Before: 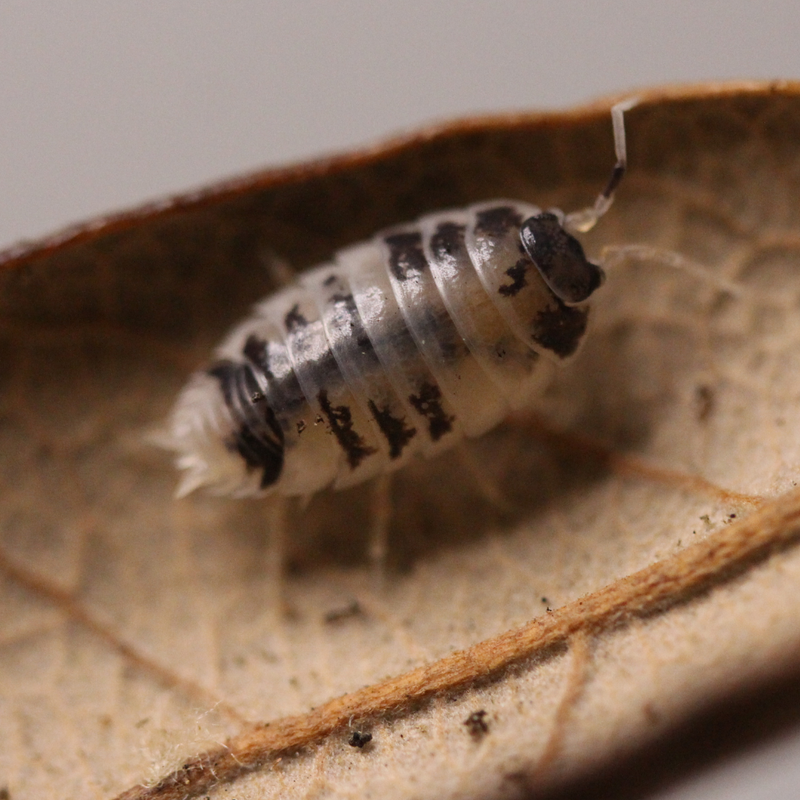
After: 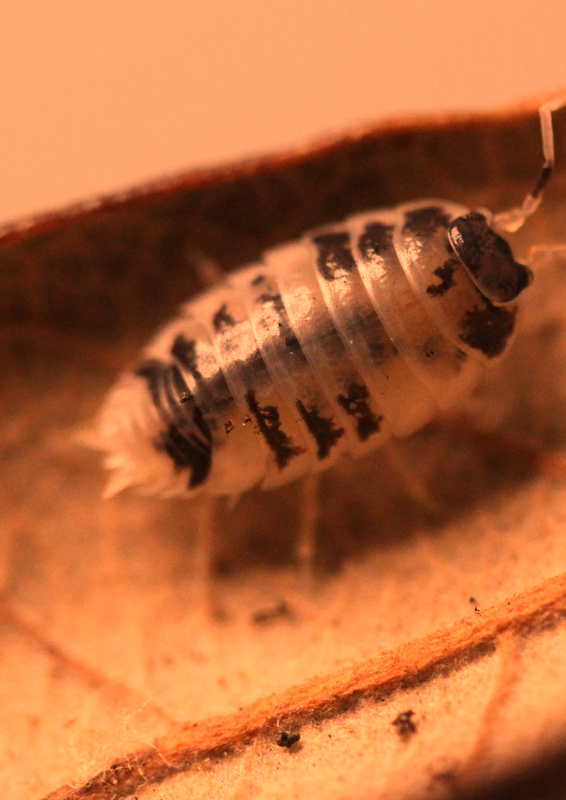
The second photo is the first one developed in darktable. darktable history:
crop and rotate: left 9.061%, right 20.142%
white balance: red 1.467, blue 0.684
